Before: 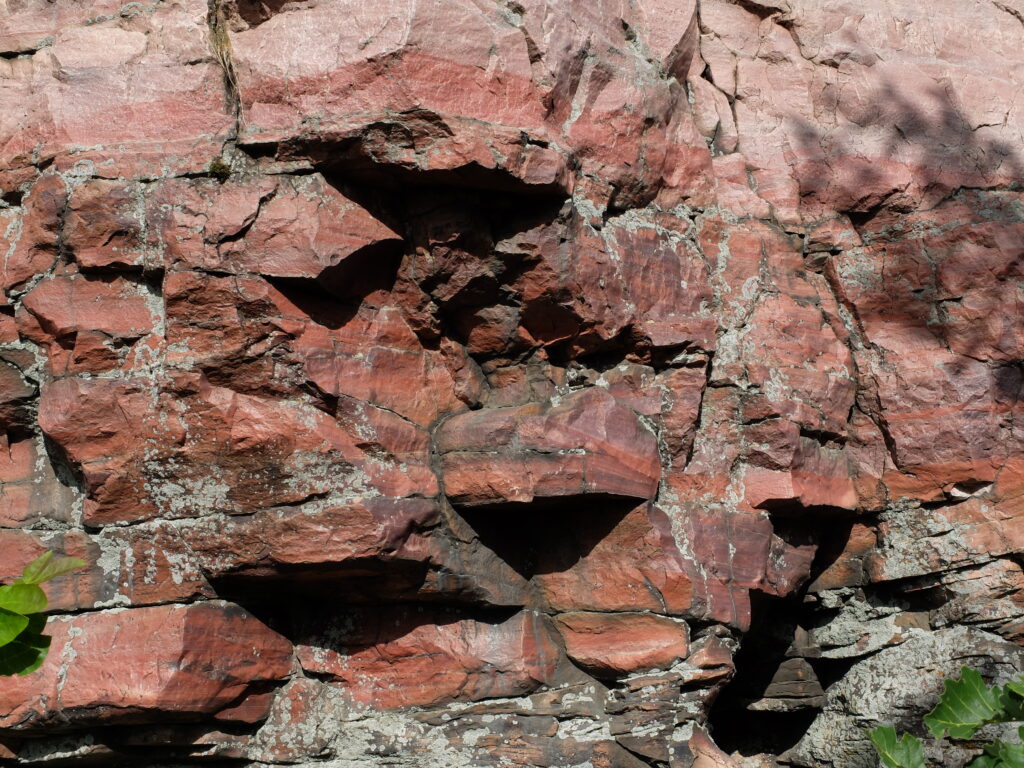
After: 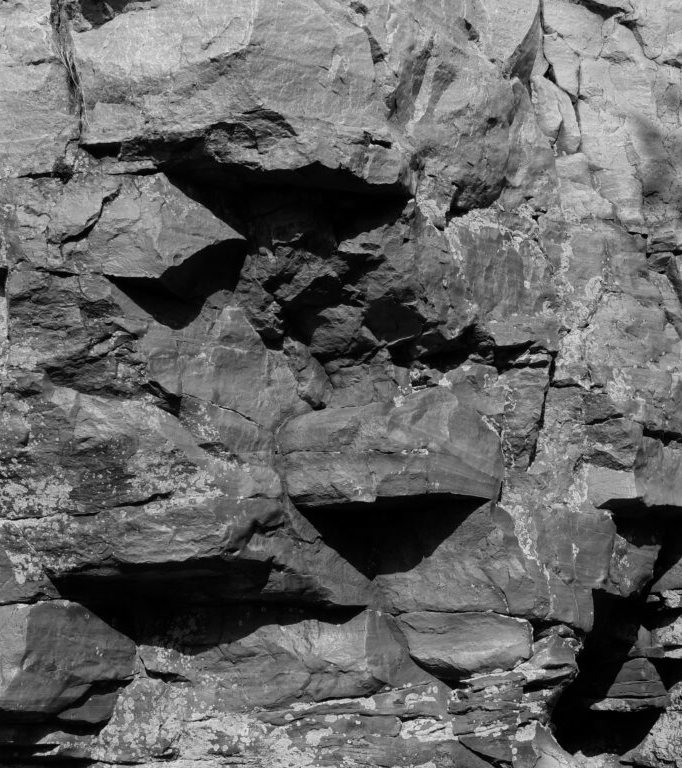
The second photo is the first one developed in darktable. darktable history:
crop: left 15.419%, right 17.914%
monochrome: a -35.87, b 49.73, size 1.7
